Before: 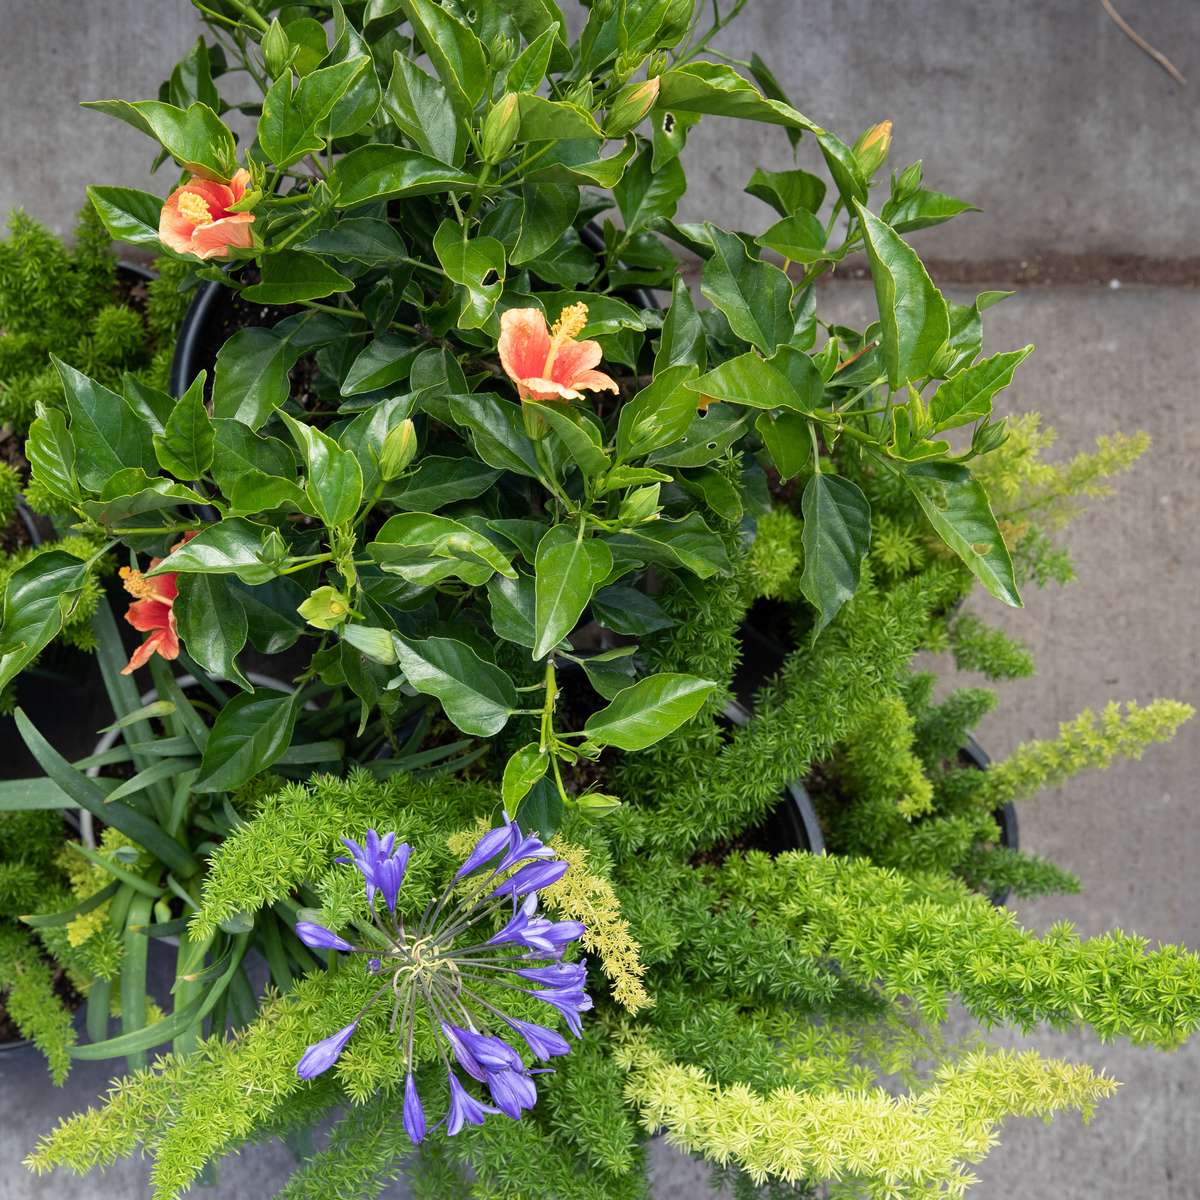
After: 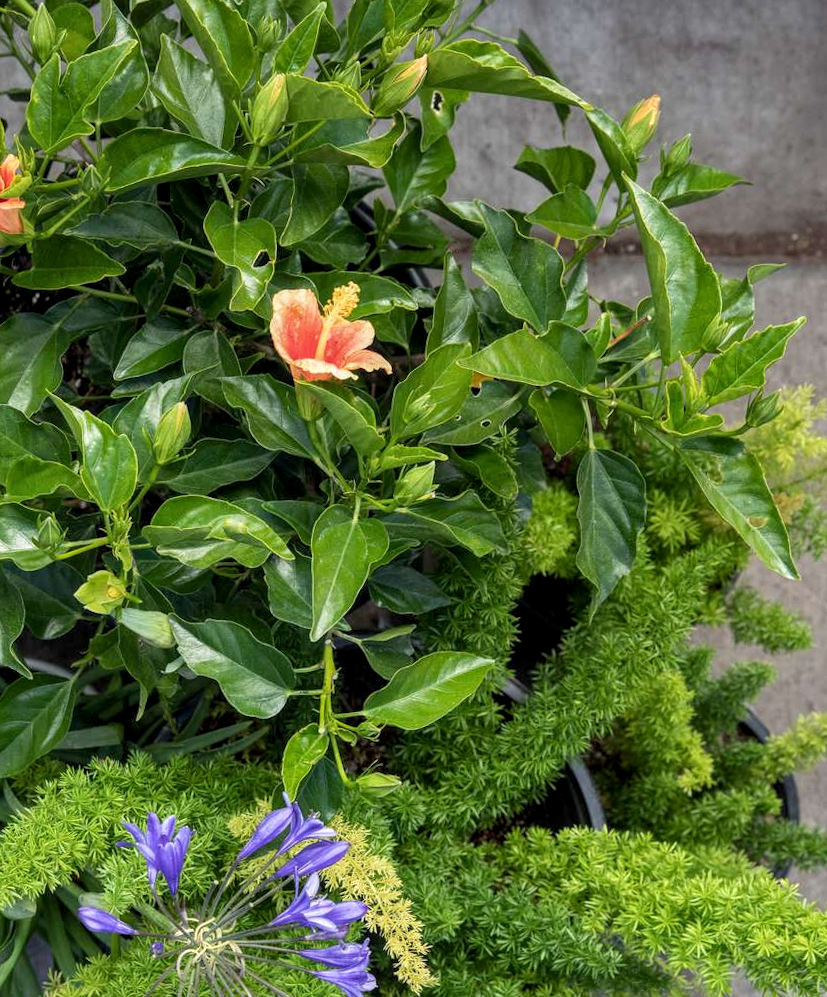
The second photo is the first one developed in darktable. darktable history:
local contrast: on, module defaults
crop: left 18.479%, right 12.2%, bottom 13.971%
rotate and perspective: rotation -1°, crop left 0.011, crop right 0.989, crop top 0.025, crop bottom 0.975
